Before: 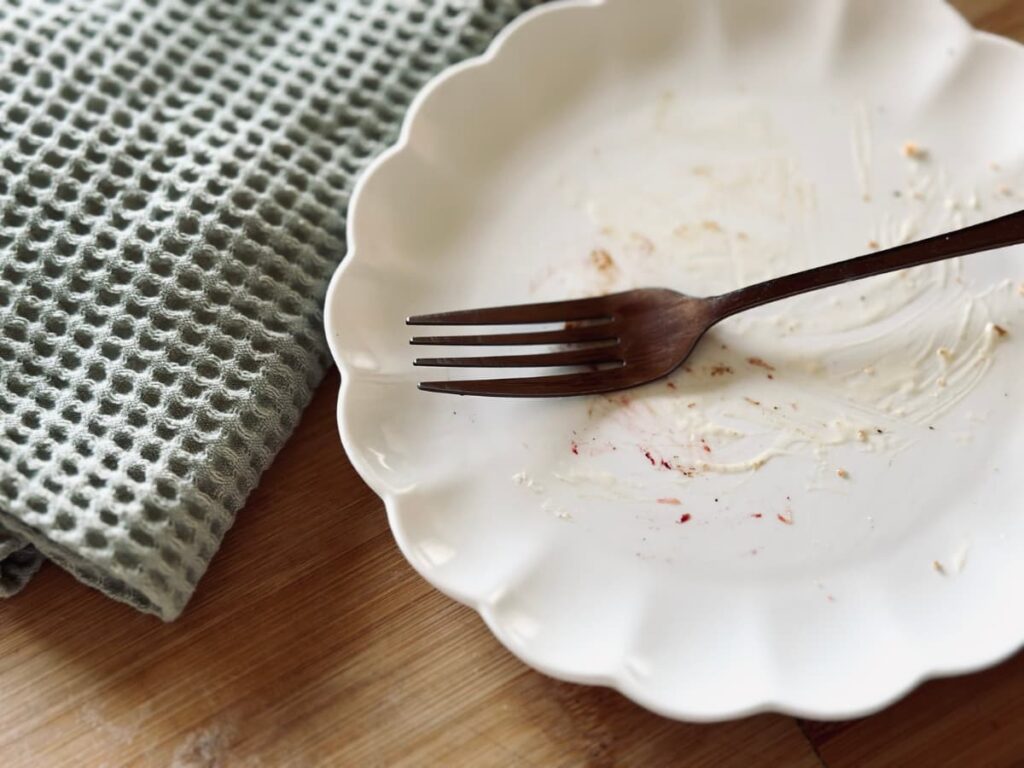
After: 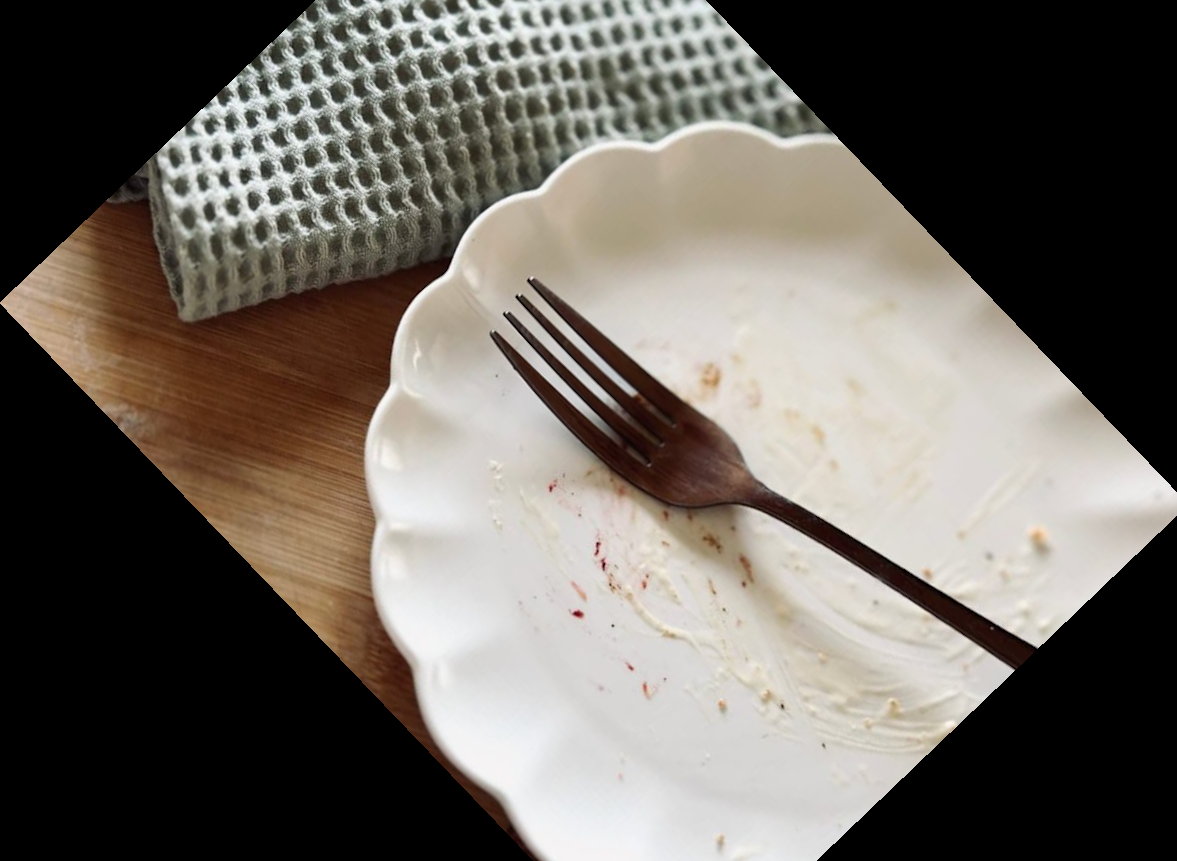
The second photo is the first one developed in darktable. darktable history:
crop and rotate: angle -46.26°, top 16.234%, right 0.912%, bottom 11.704%
rotate and perspective: rotation 0.062°, lens shift (vertical) 0.115, lens shift (horizontal) -0.133, crop left 0.047, crop right 0.94, crop top 0.061, crop bottom 0.94
